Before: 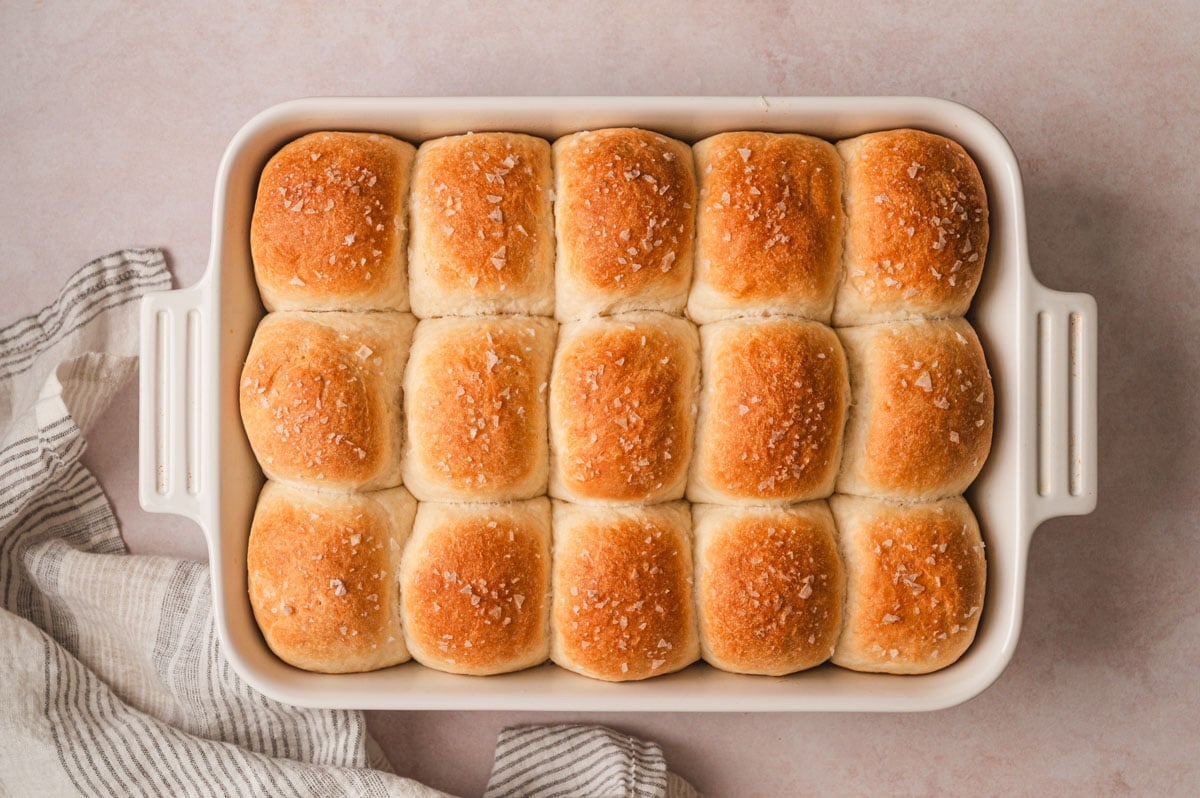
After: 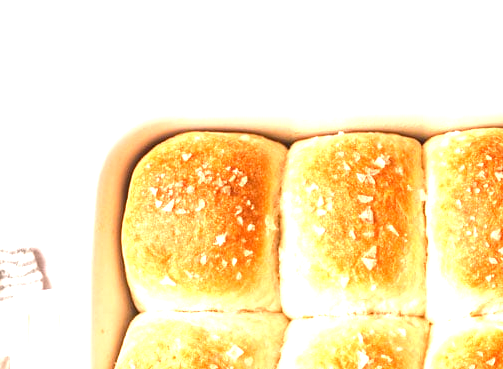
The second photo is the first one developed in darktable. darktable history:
crop and rotate: left 10.817%, top 0.062%, right 47.194%, bottom 53.626%
exposure: black level correction 0, exposure 1.6 EV, compensate exposure bias true, compensate highlight preservation false
